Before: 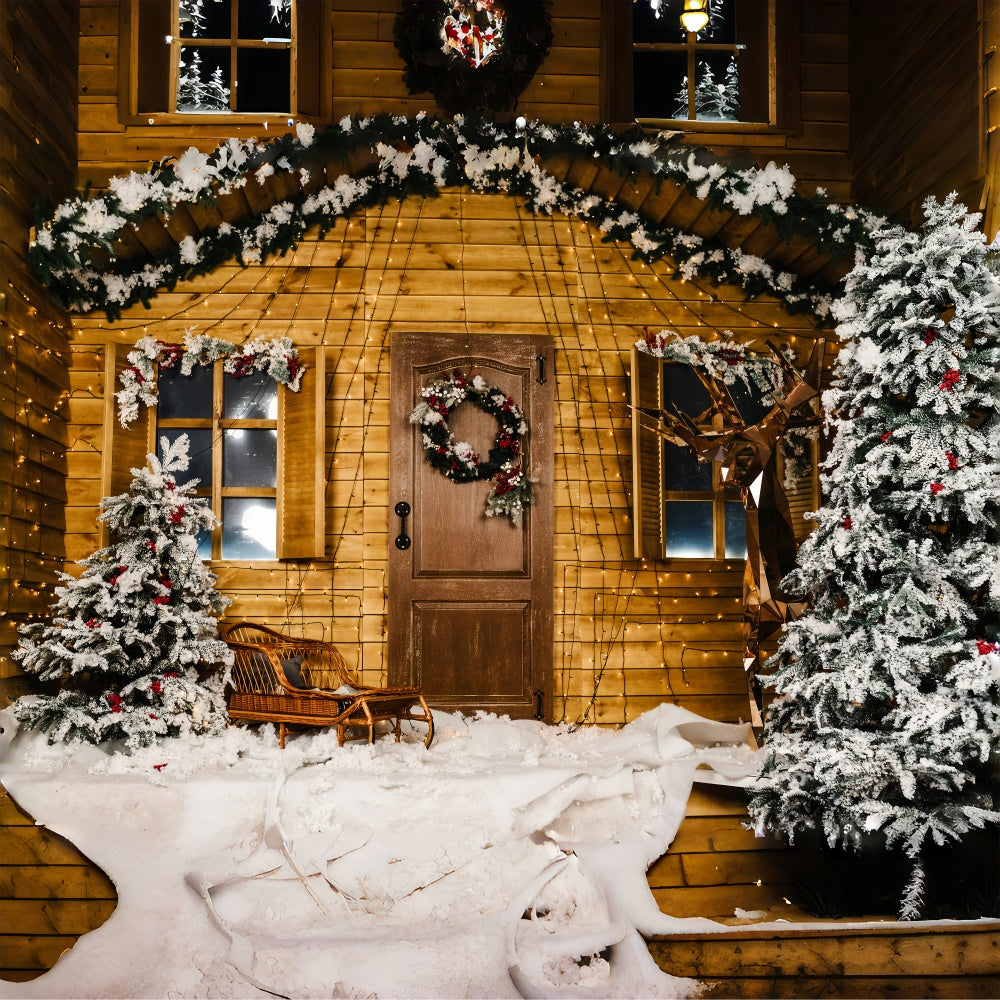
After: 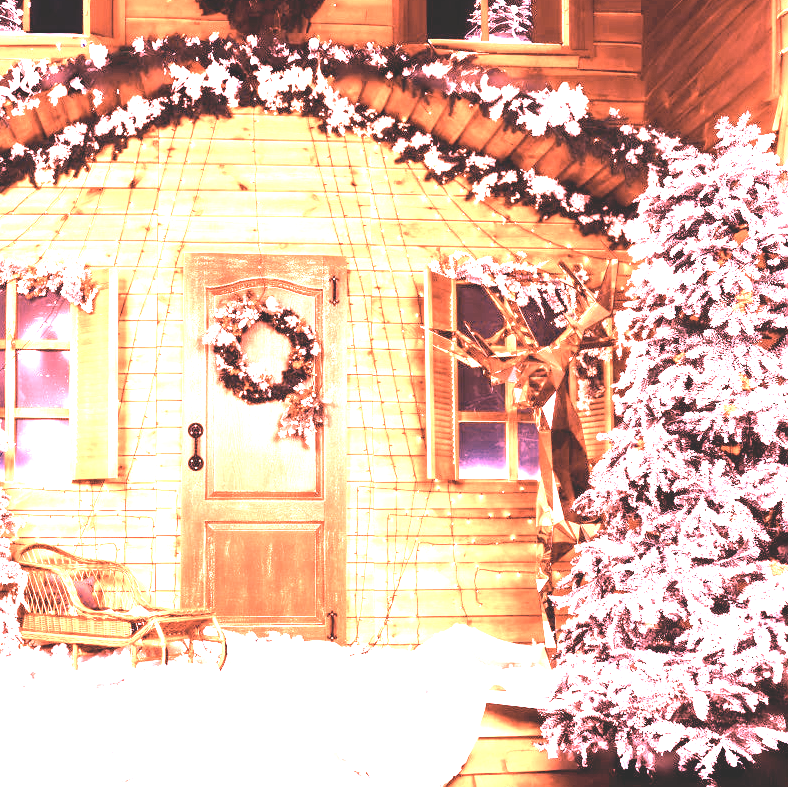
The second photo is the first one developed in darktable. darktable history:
levels: levels [0, 0.352, 0.703]
contrast brightness saturation: contrast -0.26, saturation -0.43
white balance: red 4.26, blue 1.802
crop and rotate: left 20.74%, top 7.912%, right 0.375%, bottom 13.378%
